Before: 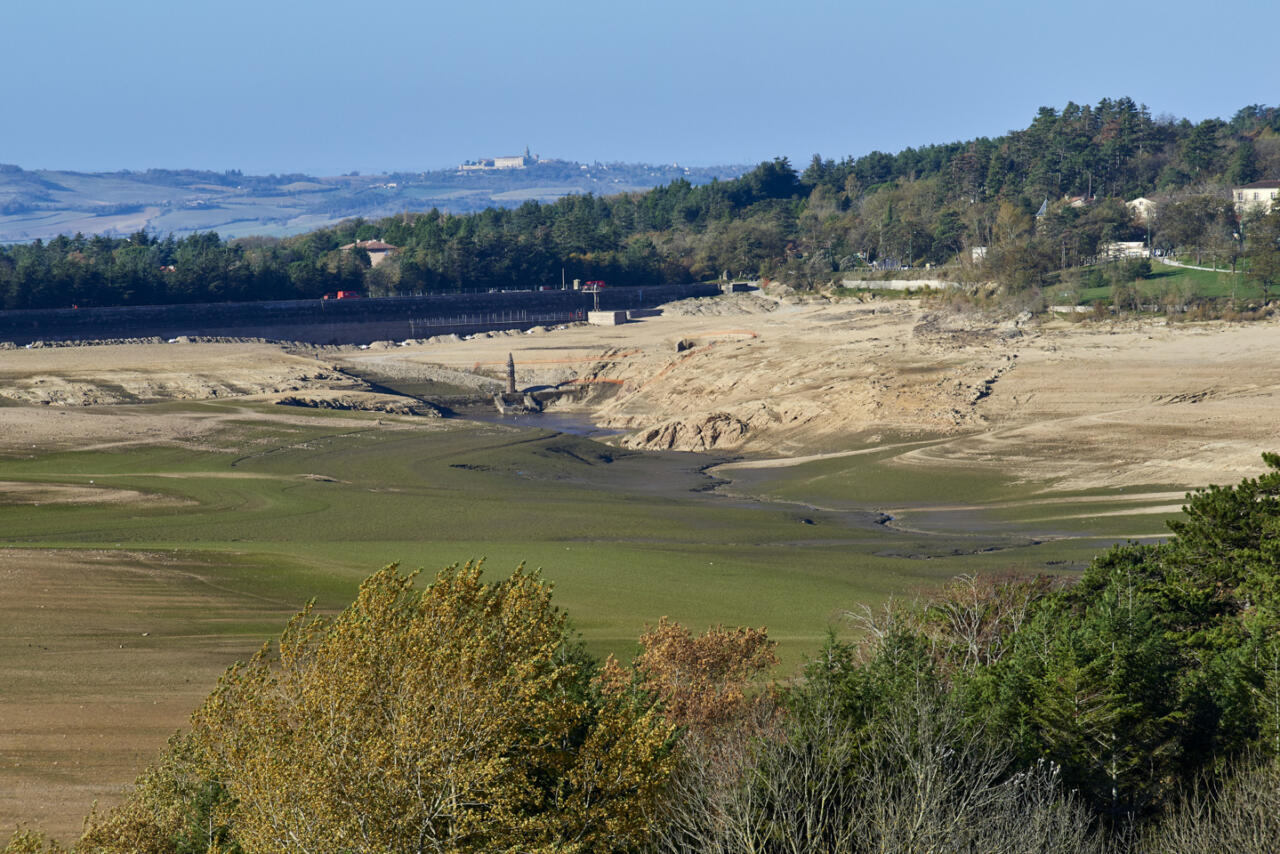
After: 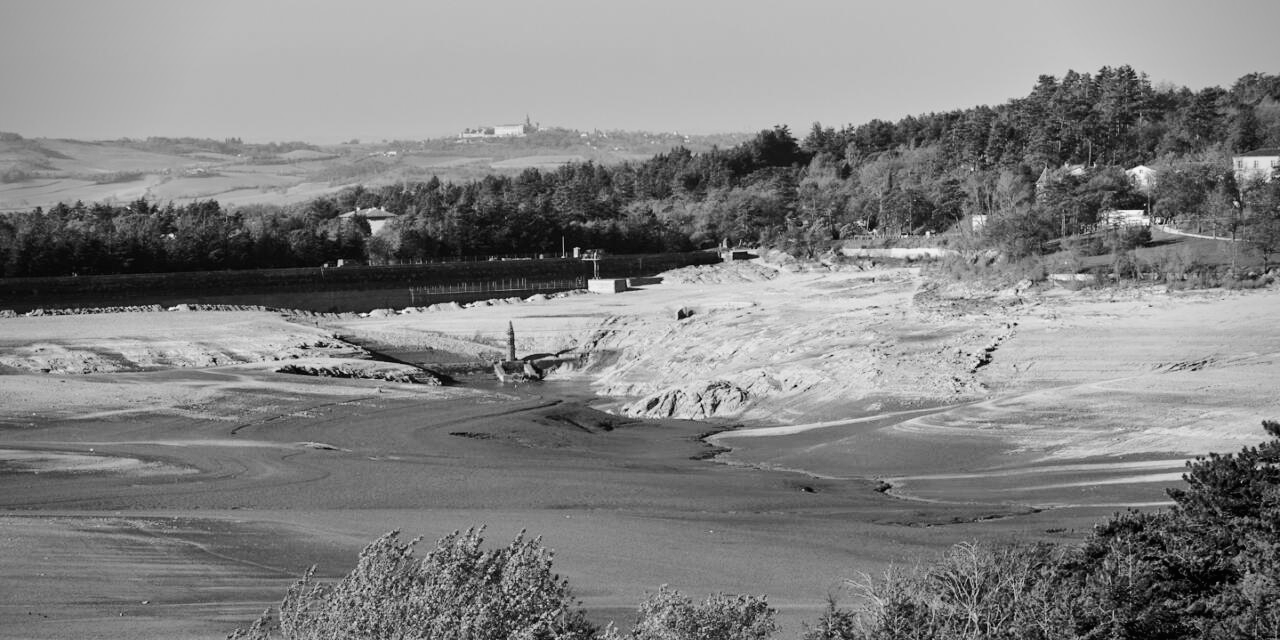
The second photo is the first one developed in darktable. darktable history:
color balance: lift [1, 1.015, 1.004, 0.985], gamma [1, 0.958, 0.971, 1.042], gain [1, 0.956, 0.977, 1.044]
vignetting: on, module defaults
crop: top 3.857%, bottom 21.132%
color correction: saturation 0.85
color balance rgb: global vibrance 20%
tone curve: curves: ch0 [(0, 0) (0.035, 0.017) (0.131, 0.108) (0.279, 0.279) (0.476, 0.554) (0.617, 0.693) (0.704, 0.77) (0.801, 0.854) (0.895, 0.927) (1, 0.976)]; ch1 [(0, 0) (0.318, 0.278) (0.444, 0.427) (0.493, 0.488) (0.508, 0.502) (0.534, 0.526) (0.562, 0.555) (0.645, 0.648) (0.746, 0.764) (1, 1)]; ch2 [(0, 0) (0.316, 0.292) (0.381, 0.37) (0.423, 0.448) (0.476, 0.482) (0.502, 0.495) (0.522, 0.518) (0.533, 0.532) (0.593, 0.622) (0.634, 0.663) (0.7, 0.7) (0.861, 0.808) (1, 0.951)], color space Lab, independent channels, preserve colors none
monochrome: a 1.94, b -0.638
